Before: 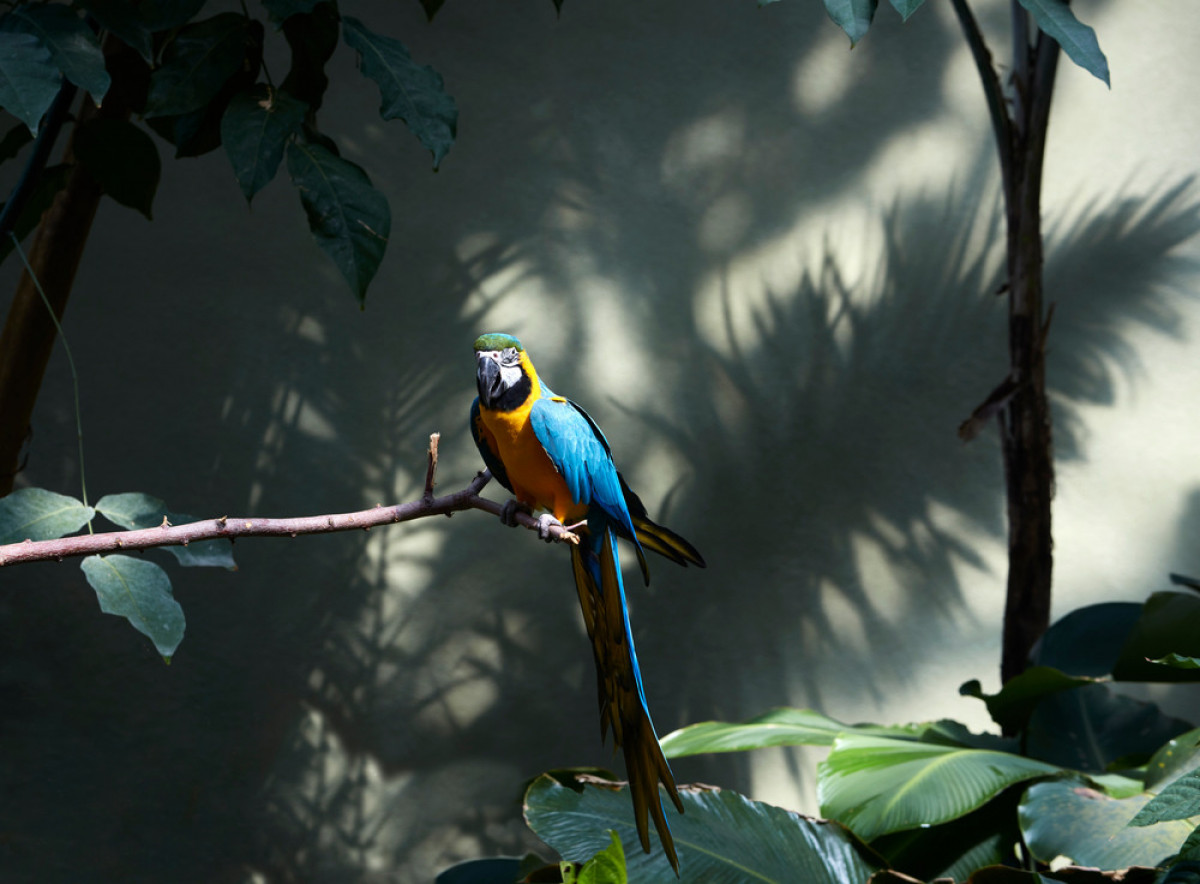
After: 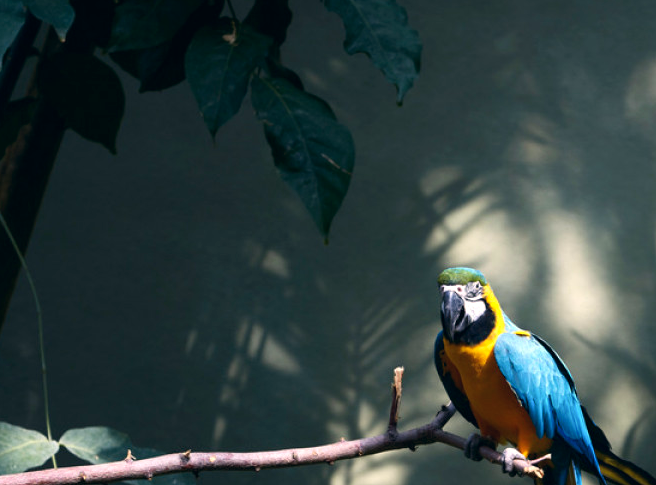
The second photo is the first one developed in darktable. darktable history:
exposure: exposure 0.2 EV, compensate highlight preservation false
crop and rotate: left 3.047%, top 7.509%, right 42.236%, bottom 37.598%
color correction: highlights a* 5.38, highlights b* 5.3, shadows a* -4.26, shadows b* -5.11
